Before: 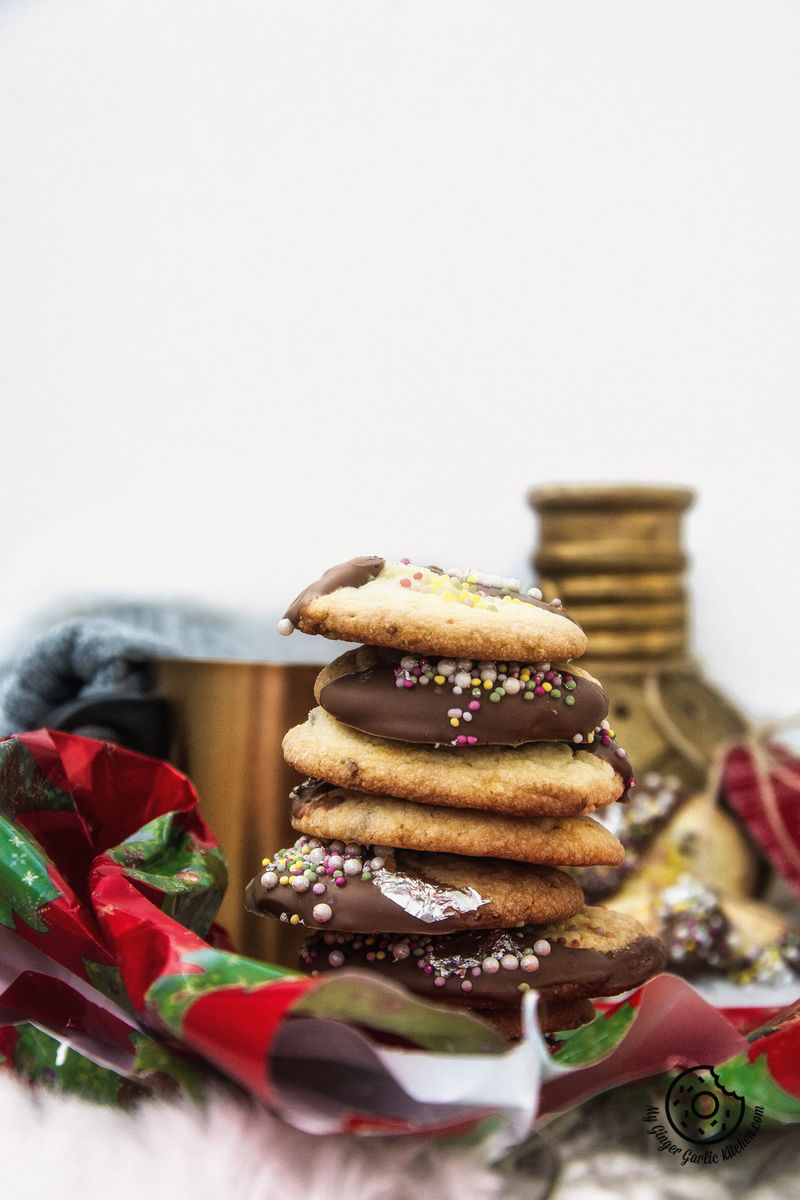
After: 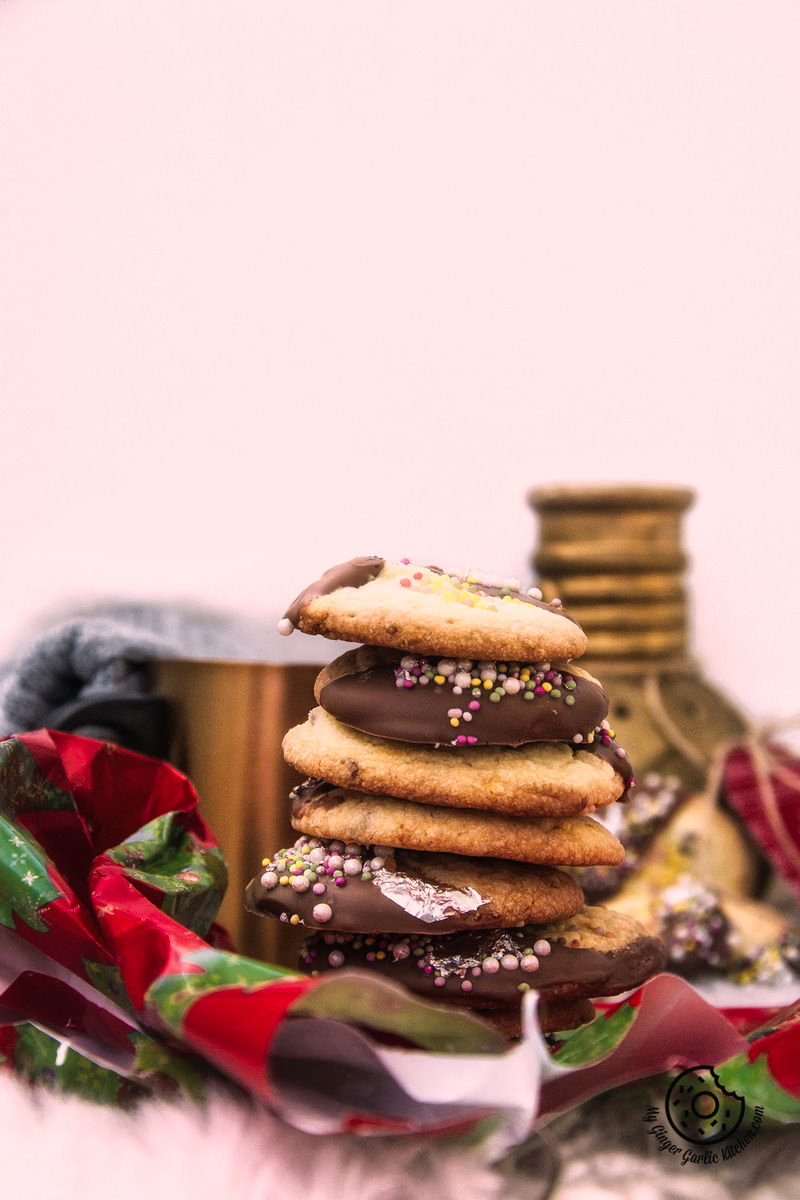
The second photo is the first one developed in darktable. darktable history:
exposure: compensate highlight preservation false
color correction: highlights a* 14.52, highlights b* 4.84
